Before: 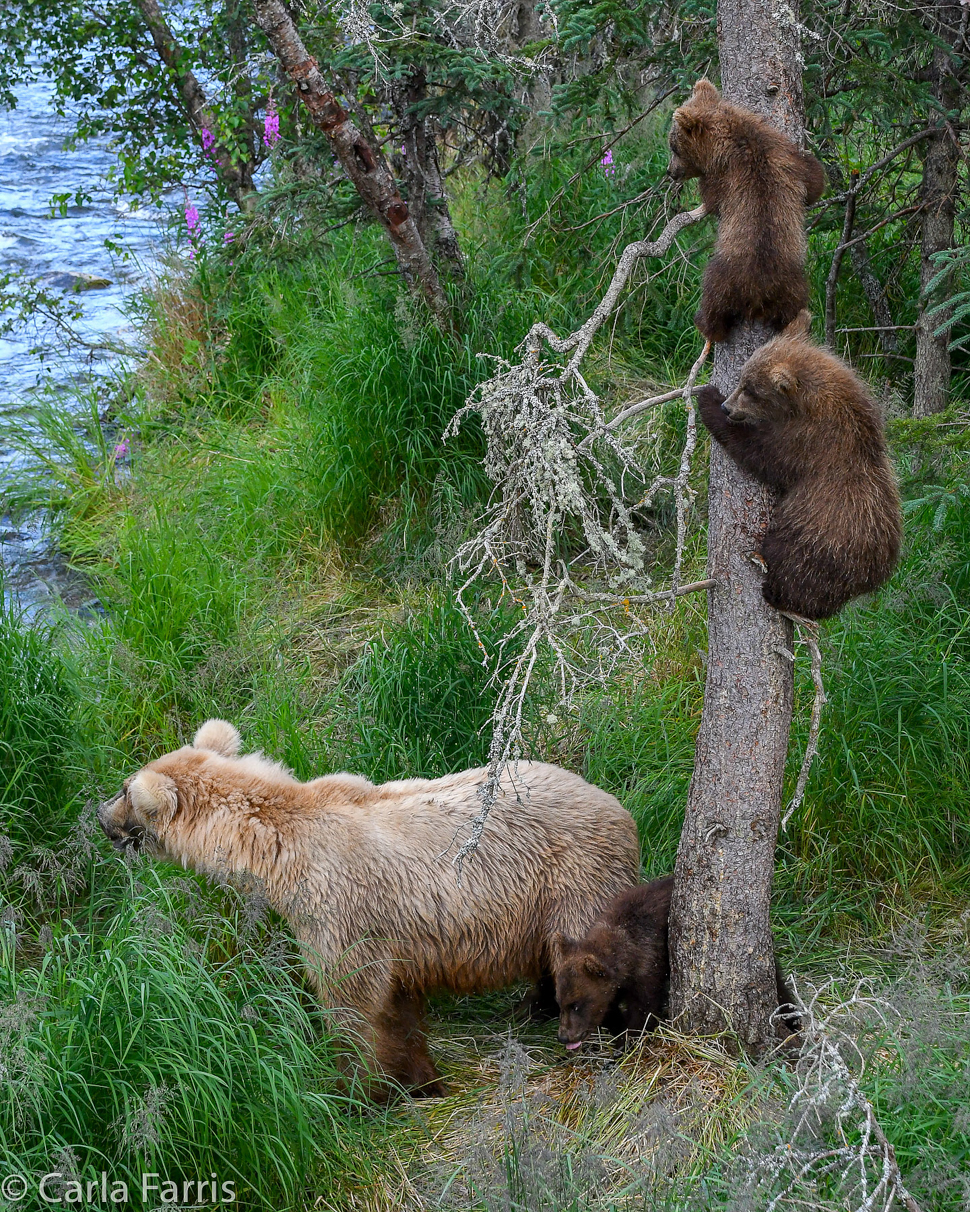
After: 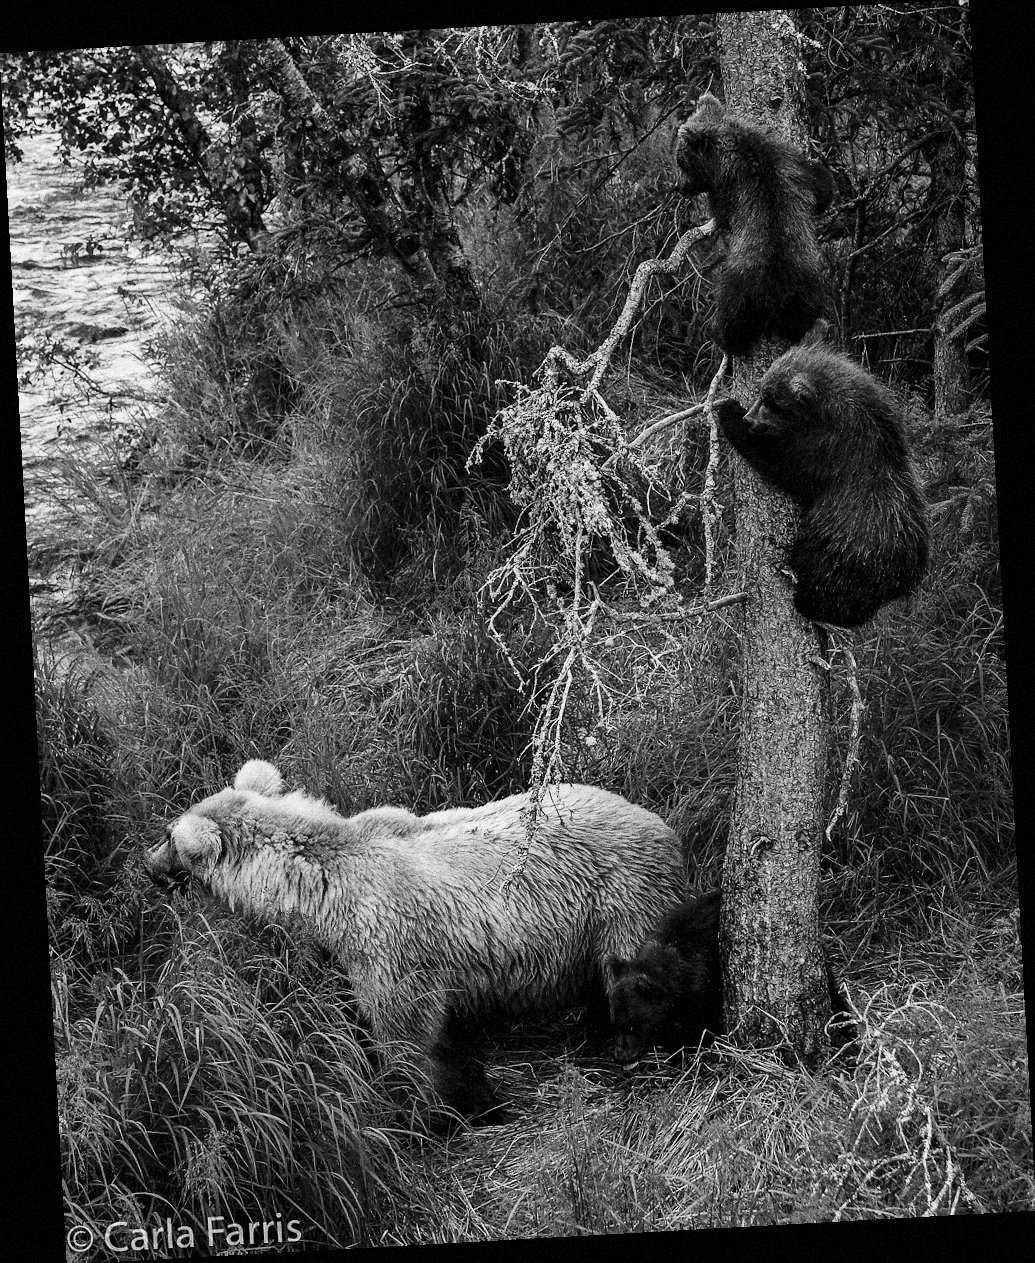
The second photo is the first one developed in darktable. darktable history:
contrast brightness saturation: contrast -0.03, brightness -0.59, saturation -1
grain: coarseness 14.49 ISO, strength 48.04%, mid-tones bias 35%
rotate and perspective: rotation -3.18°, automatic cropping off
base curve: curves: ch0 [(0, 0) (0.005, 0.002) (0.15, 0.3) (0.4, 0.7) (0.75, 0.95) (1, 1)], preserve colors none
white balance: emerald 1
